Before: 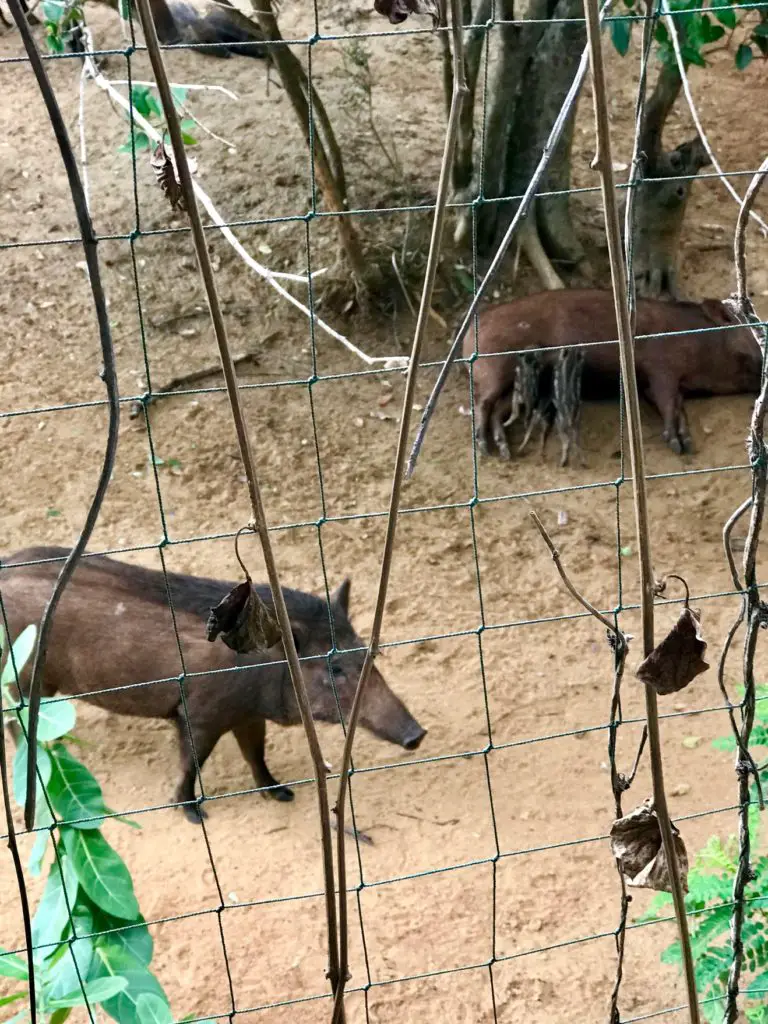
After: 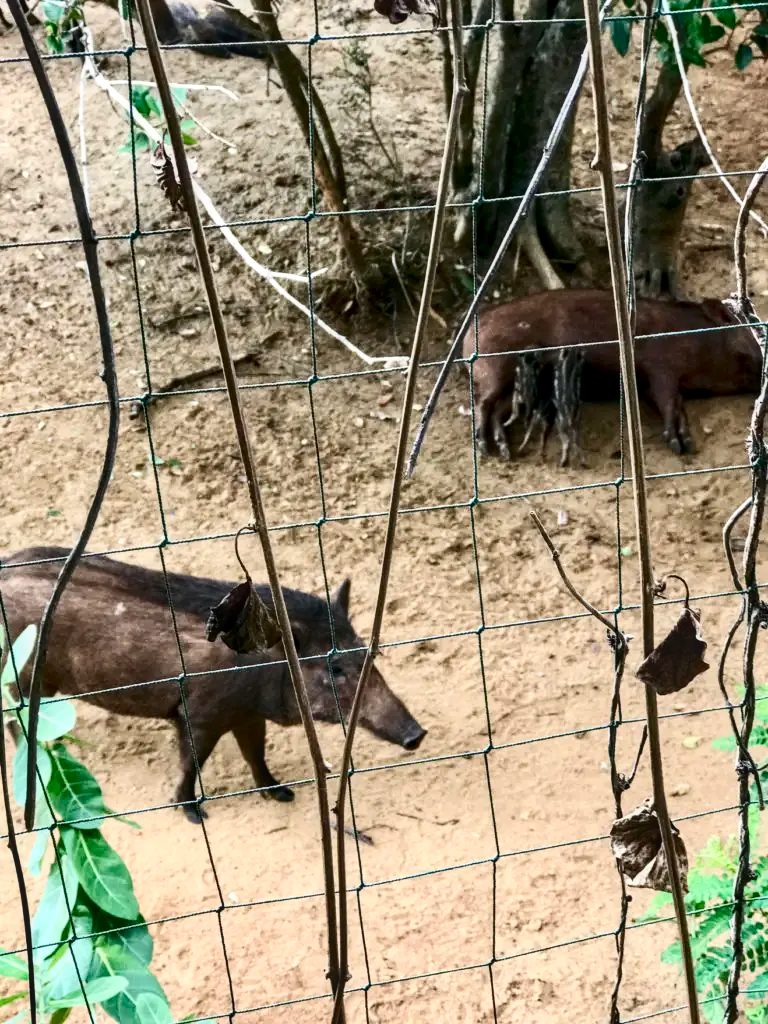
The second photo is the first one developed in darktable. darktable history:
local contrast: on, module defaults
contrast brightness saturation: contrast 0.278
